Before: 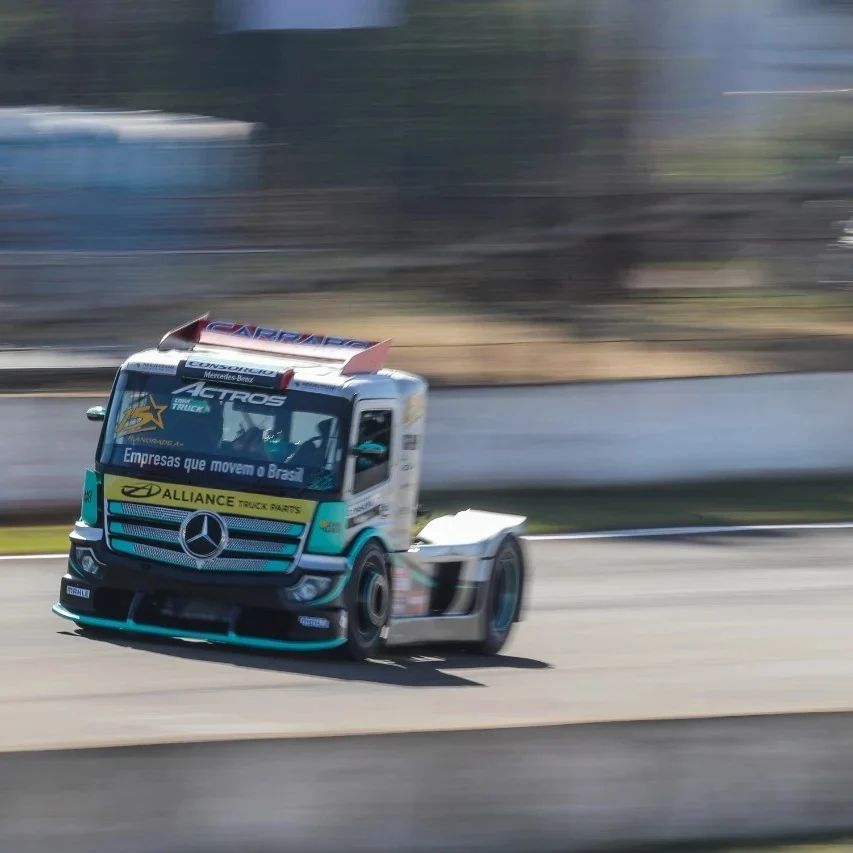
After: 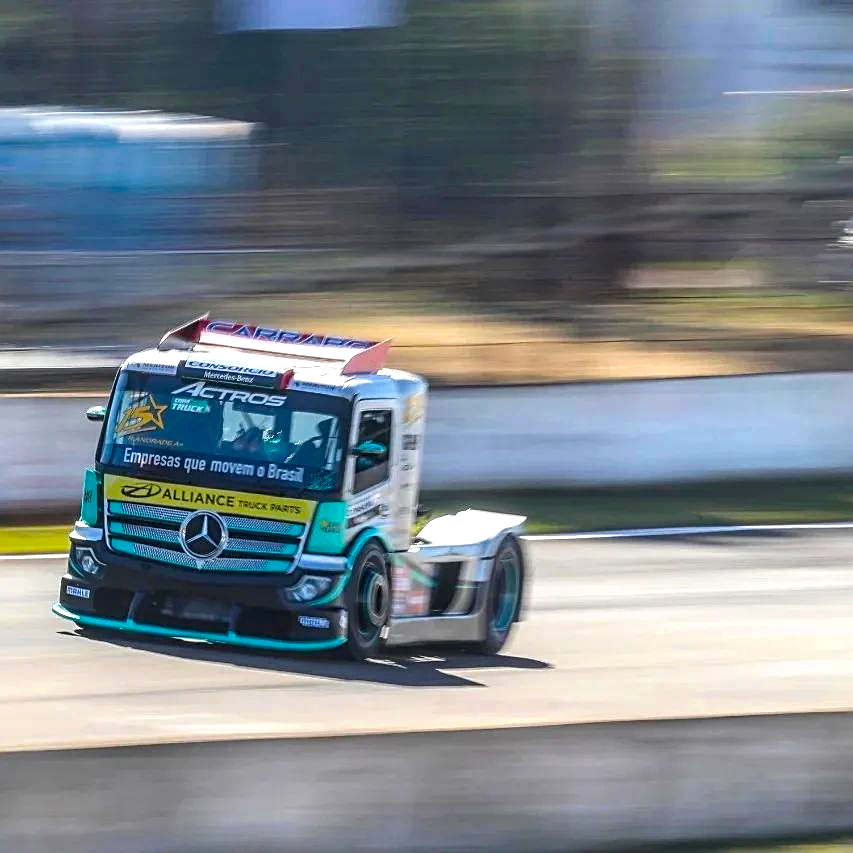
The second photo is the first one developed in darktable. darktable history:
color balance rgb: linear chroma grading › global chroma 9.131%, perceptual saturation grading › global saturation 30.328%, perceptual brilliance grading › global brilliance 17.504%, global vibrance 9.565%
local contrast: on, module defaults
sharpen: on, module defaults
